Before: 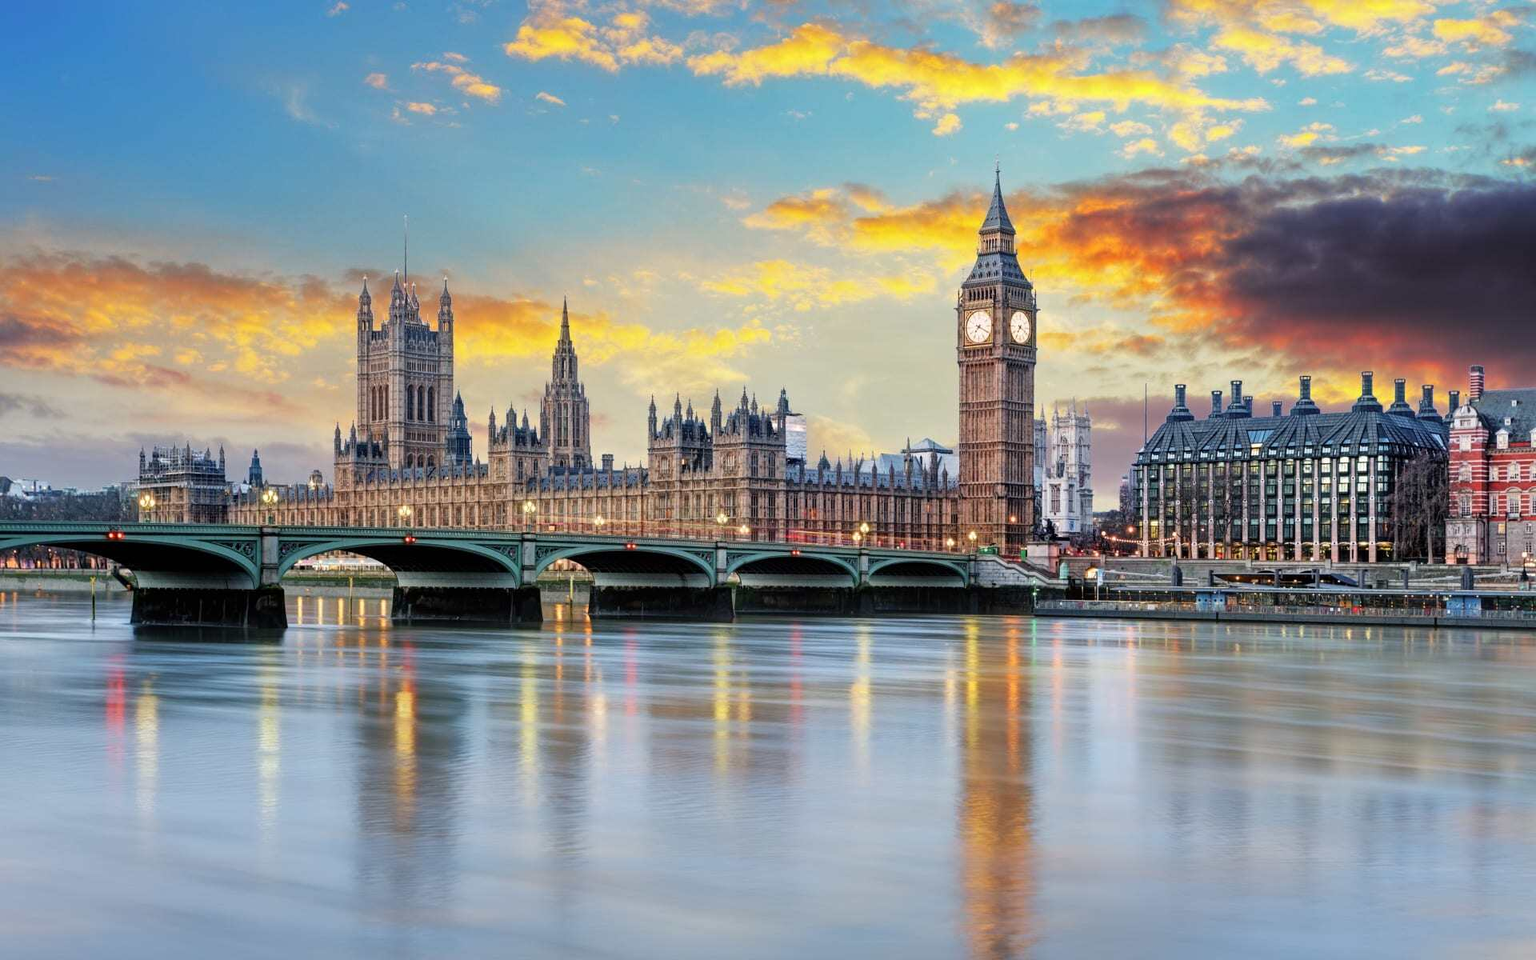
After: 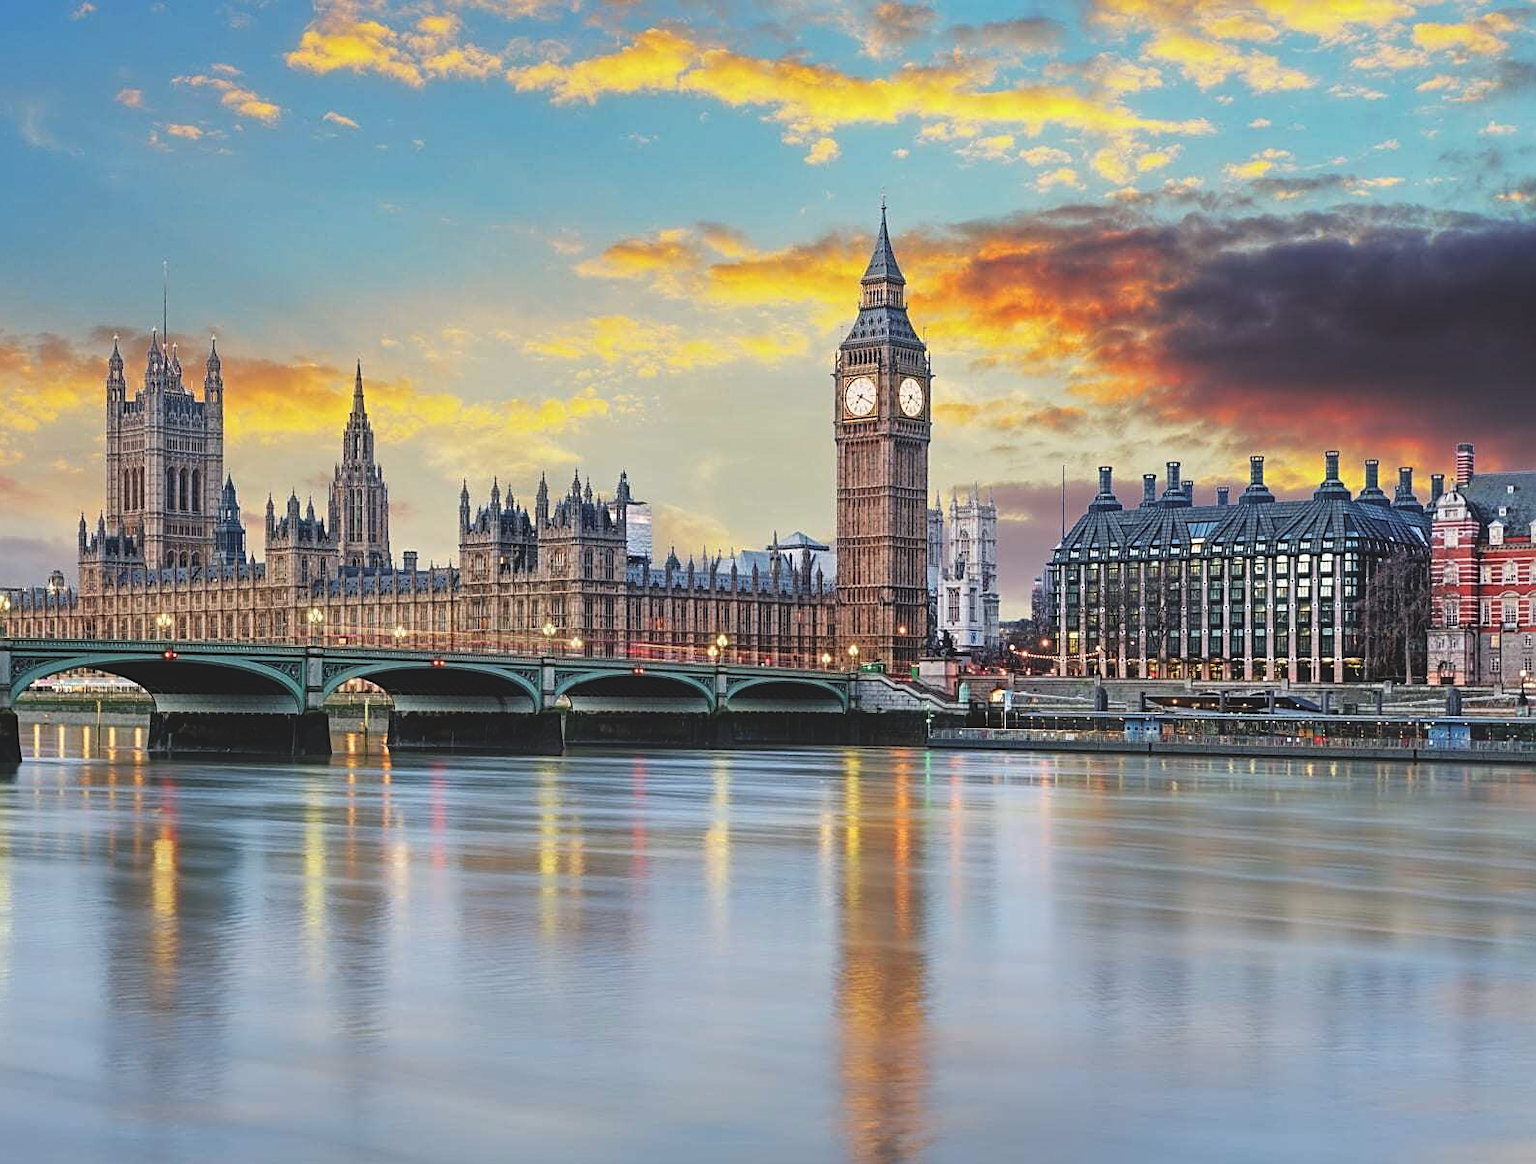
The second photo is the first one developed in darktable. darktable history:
crop: left 17.582%, bottom 0.031%
exposure: black level correction -0.015, exposure -0.125 EV, compensate highlight preservation false
sharpen: on, module defaults
